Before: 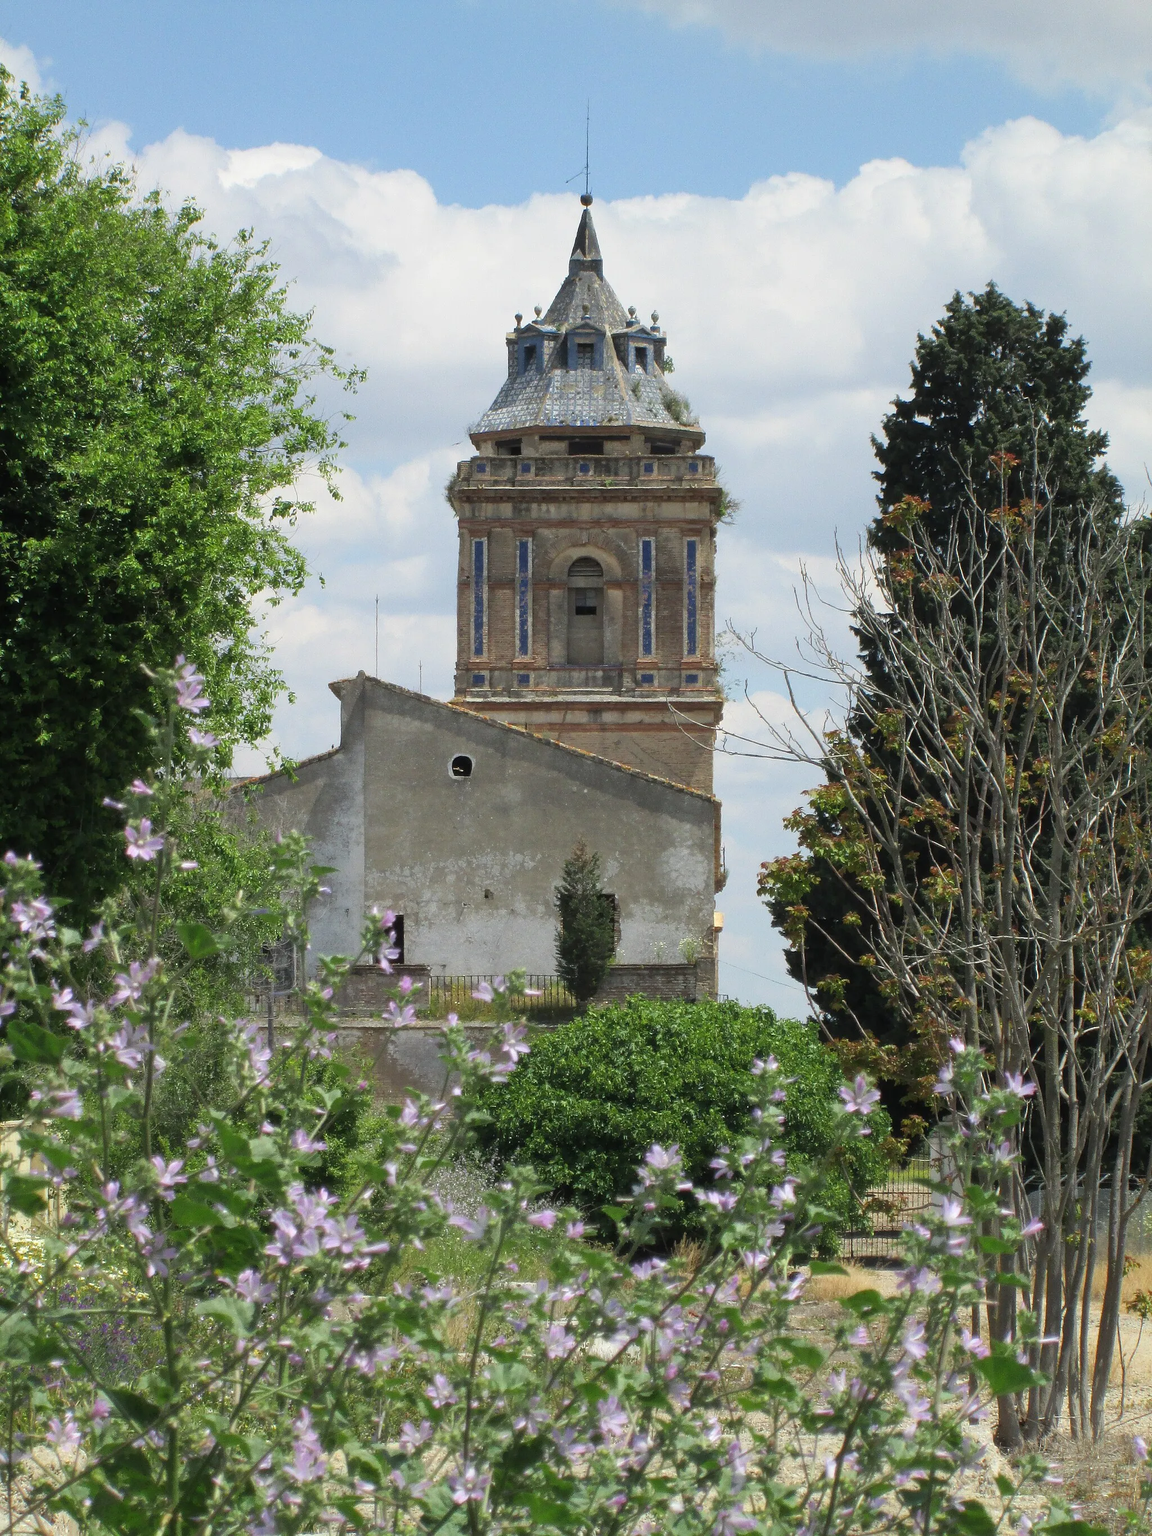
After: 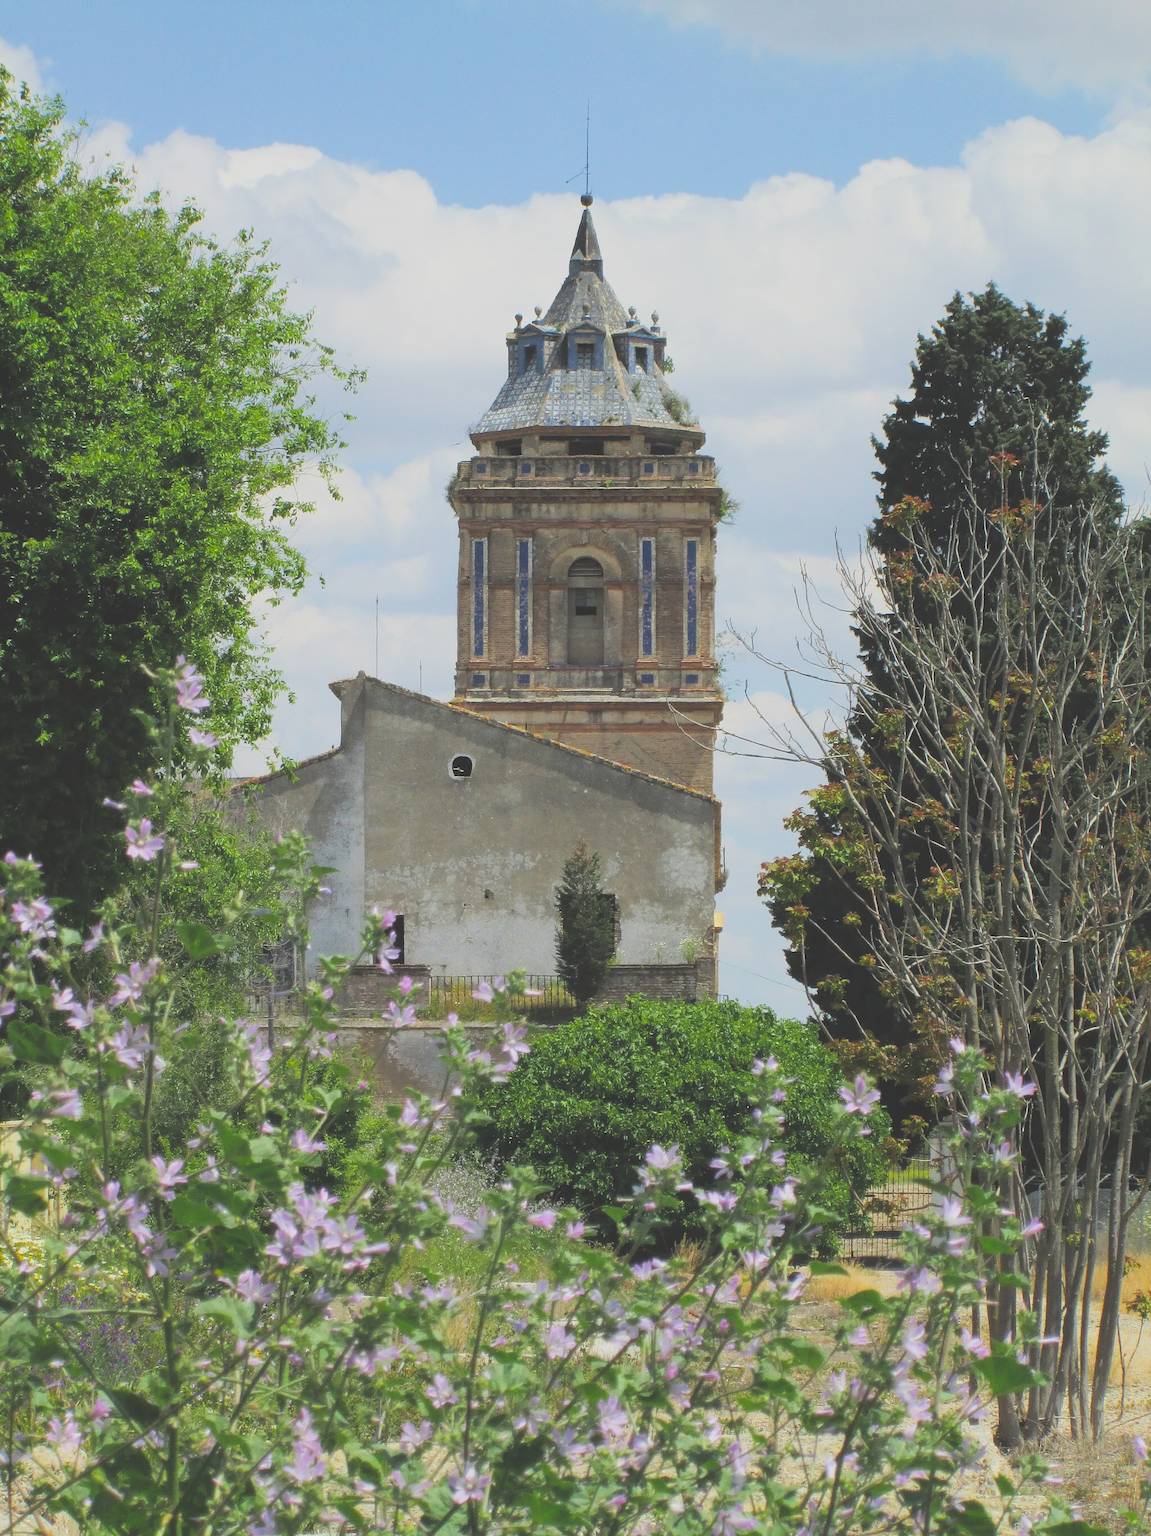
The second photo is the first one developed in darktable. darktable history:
exposure: black level correction -0.063, exposure -0.05 EV, compensate exposure bias true, compensate highlight preservation false
filmic rgb: black relative exposure -5.11 EV, white relative exposure 3.99 EV, hardness 2.89, contrast 1.299, highlights saturation mix -29.94%, iterations of high-quality reconstruction 0
color balance rgb: linear chroma grading › global chroma 8.251%, perceptual saturation grading › global saturation 30.348%, global vibrance 20%
